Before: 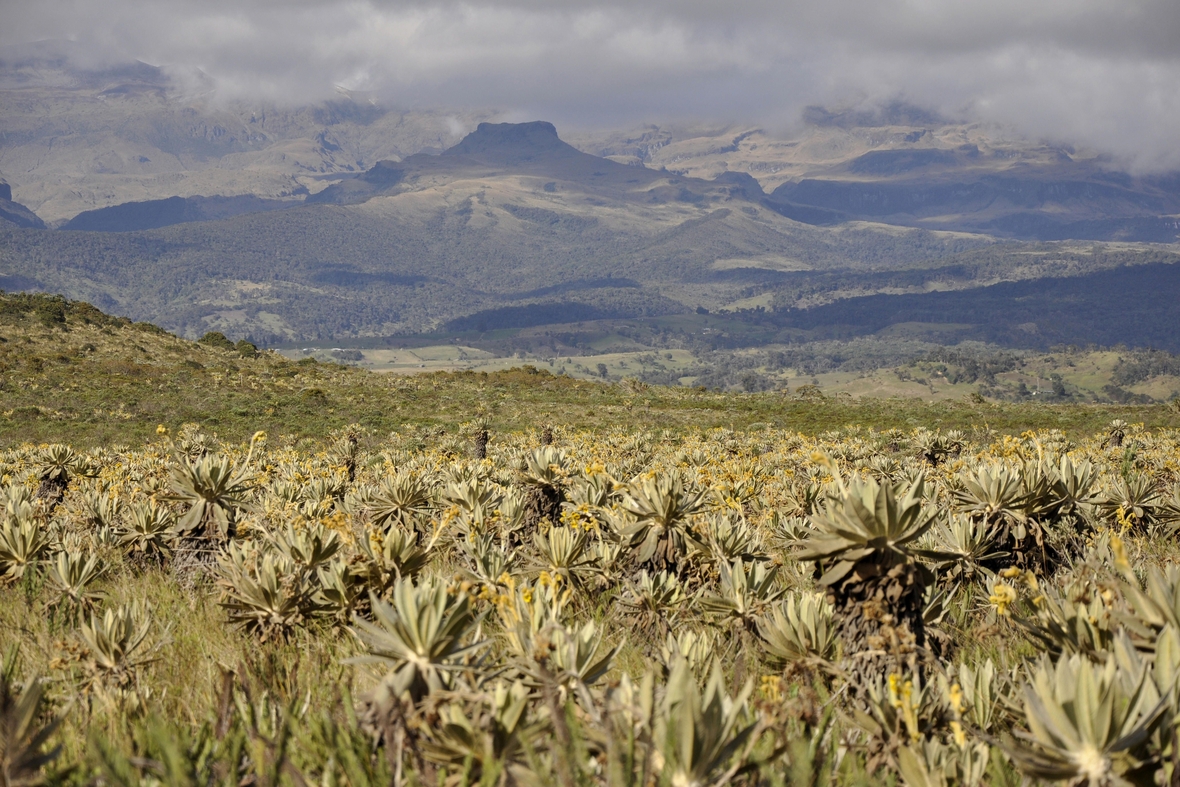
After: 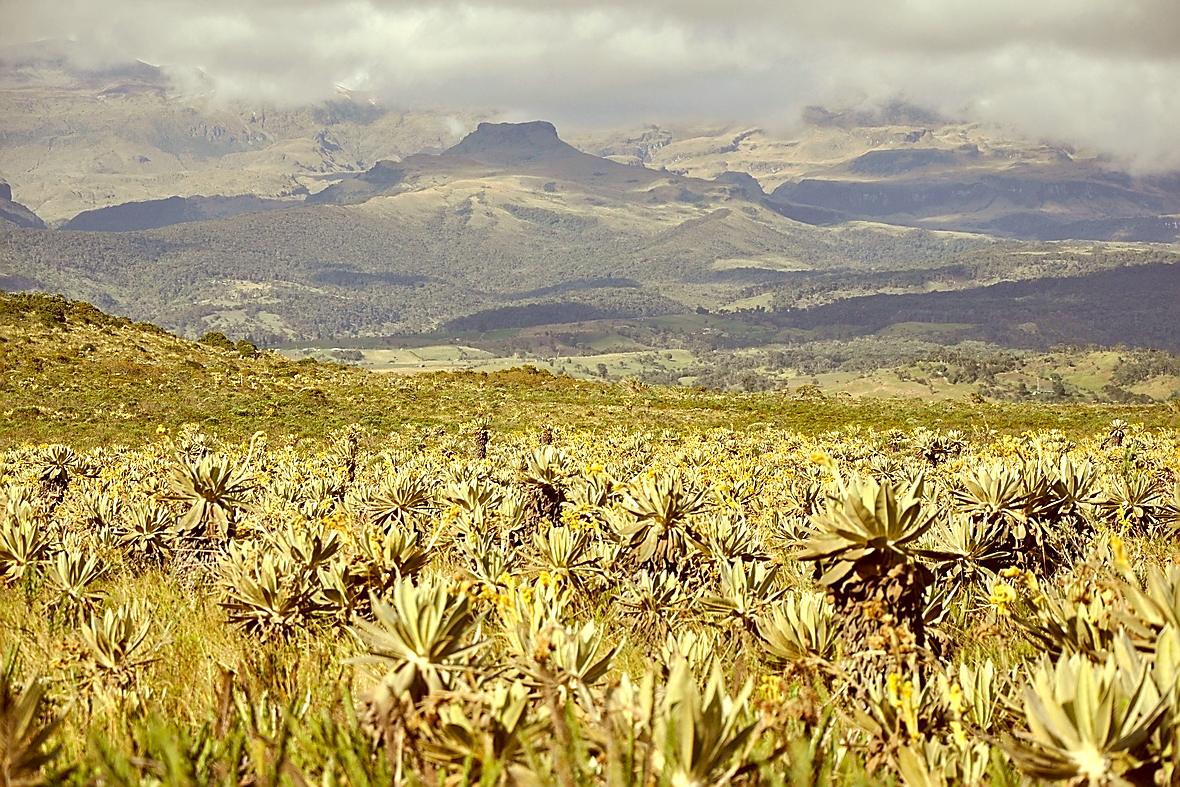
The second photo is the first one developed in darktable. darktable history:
sharpen: radius 1.377, amount 1.246, threshold 0.795
color correction: highlights a* -6.24, highlights b* 9.45, shadows a* 10.74, shadows b* 23.96
exposure: black level correction 0, exposure 0.697 EV, compensate exposure bias true, compensate highlight preservation false
